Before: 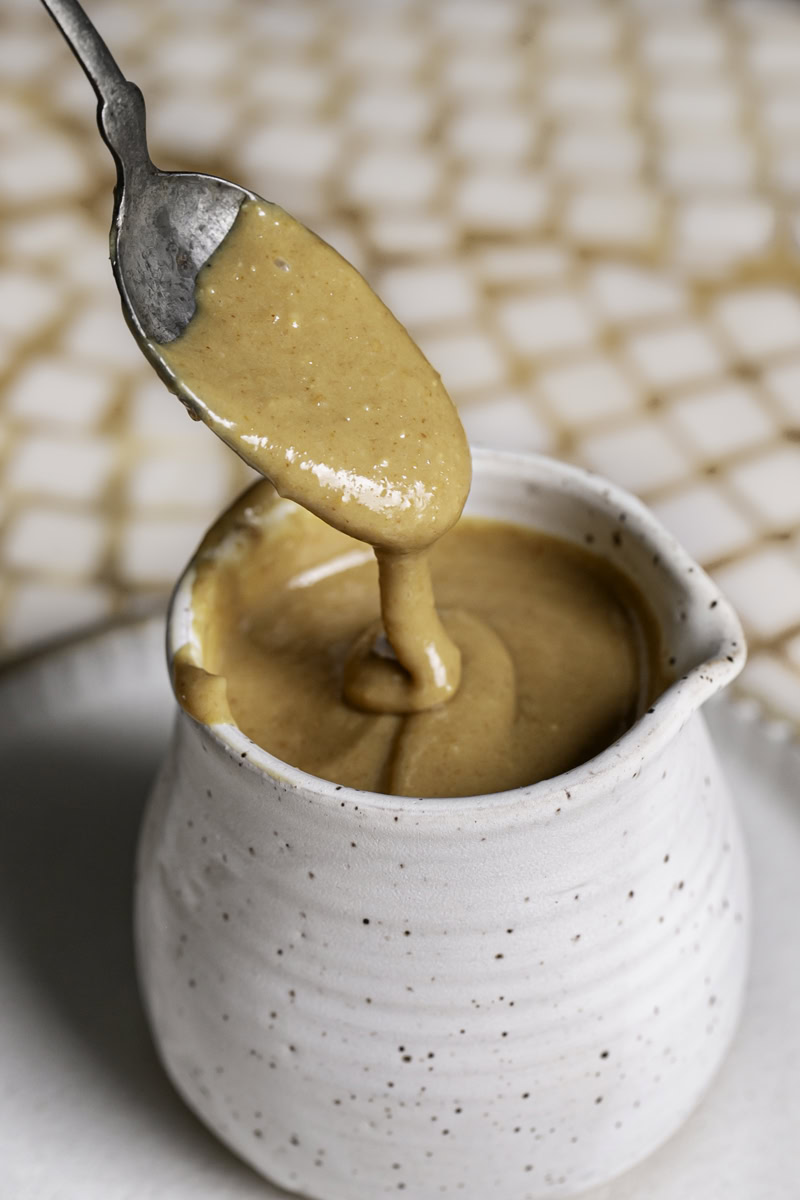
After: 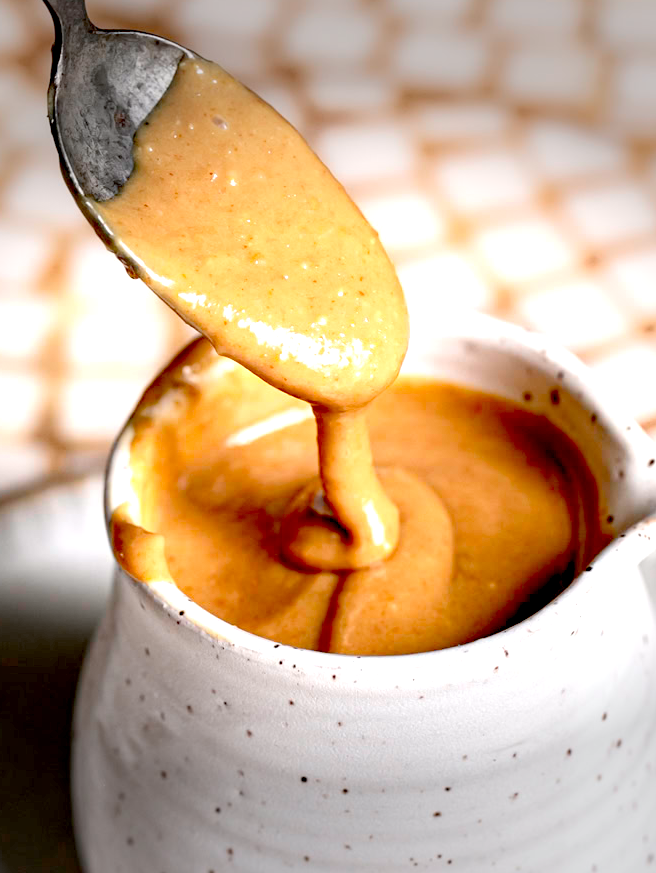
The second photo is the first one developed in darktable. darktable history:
crop: left 7.856%, top 11.836%, right 10.12%, bottom 15.387%
exposure: black level correction 0.035, exposure 0.9 EV, compensate highlight preservation false
vignetting: fall-off start 70.97%, brightness -0.584, saturation -0.118, width/height ratio 1.333
